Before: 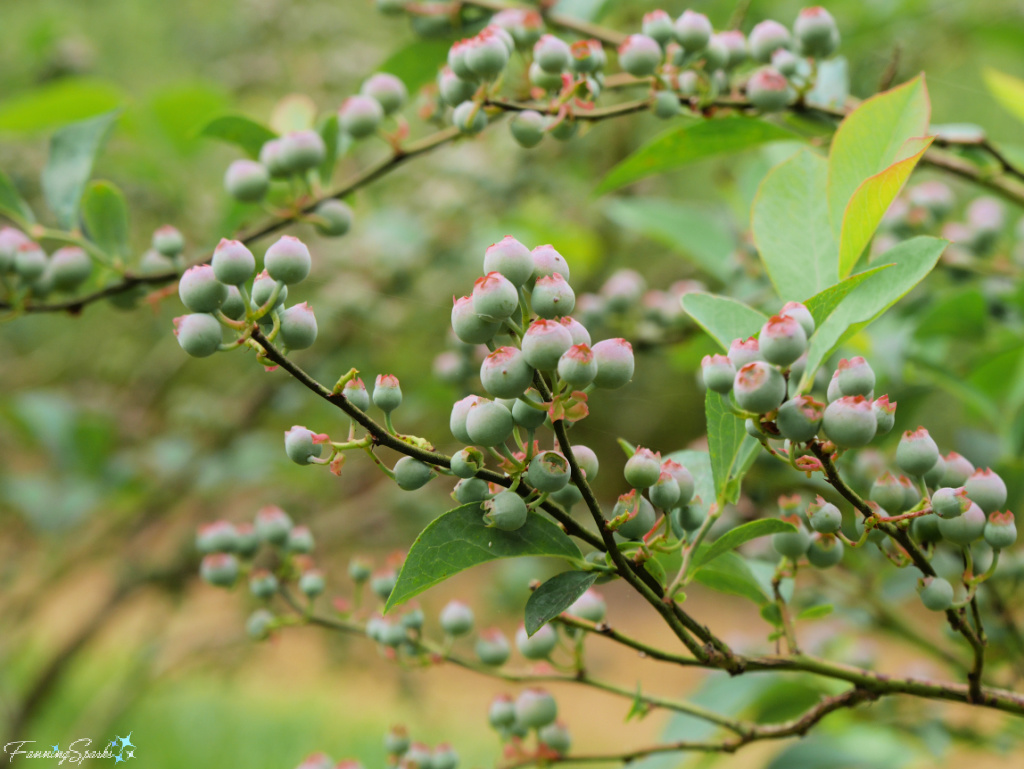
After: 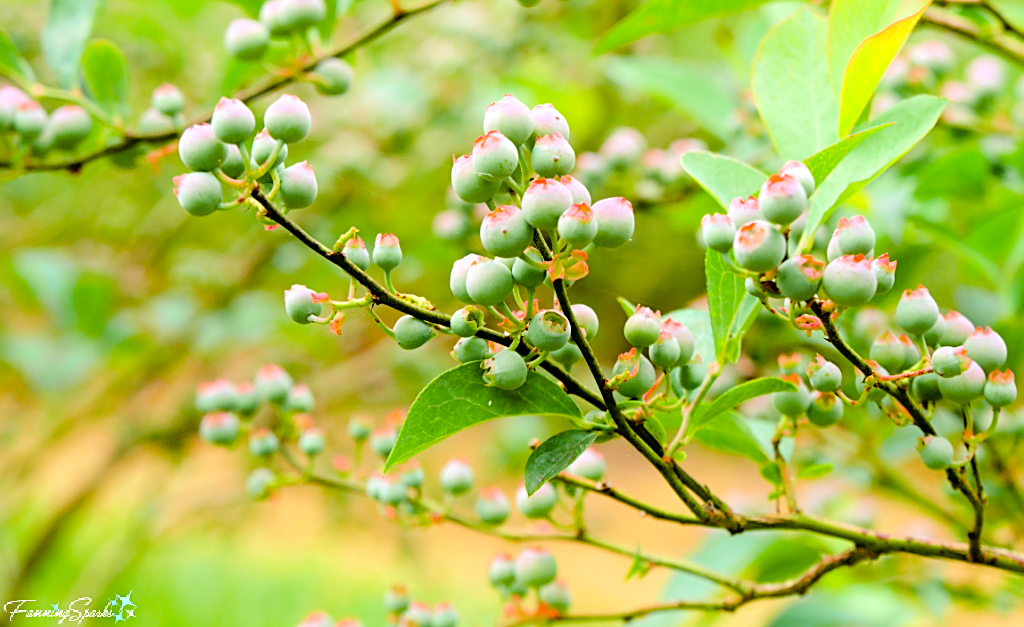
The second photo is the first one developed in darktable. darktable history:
sharpen: on, module defaults
color balance rgb: global offset › luminance -0.478%, perceptual saturation grading › global saturation 27.384%, perceptual saturation grading › highlights -27.786%, perceptual saturation grading › mid-tones 15.306%, perceptual saturation grading › shadows 34.459%, global vibrance 20%
base curve: curves: ch0 [(0, 0) (0.158, 0.273) (0.879, 0.895) (1, 1)]
crop and rotate: top 18.375%
exposure: exposure 0.633 EV, compensate highlight preservation false
